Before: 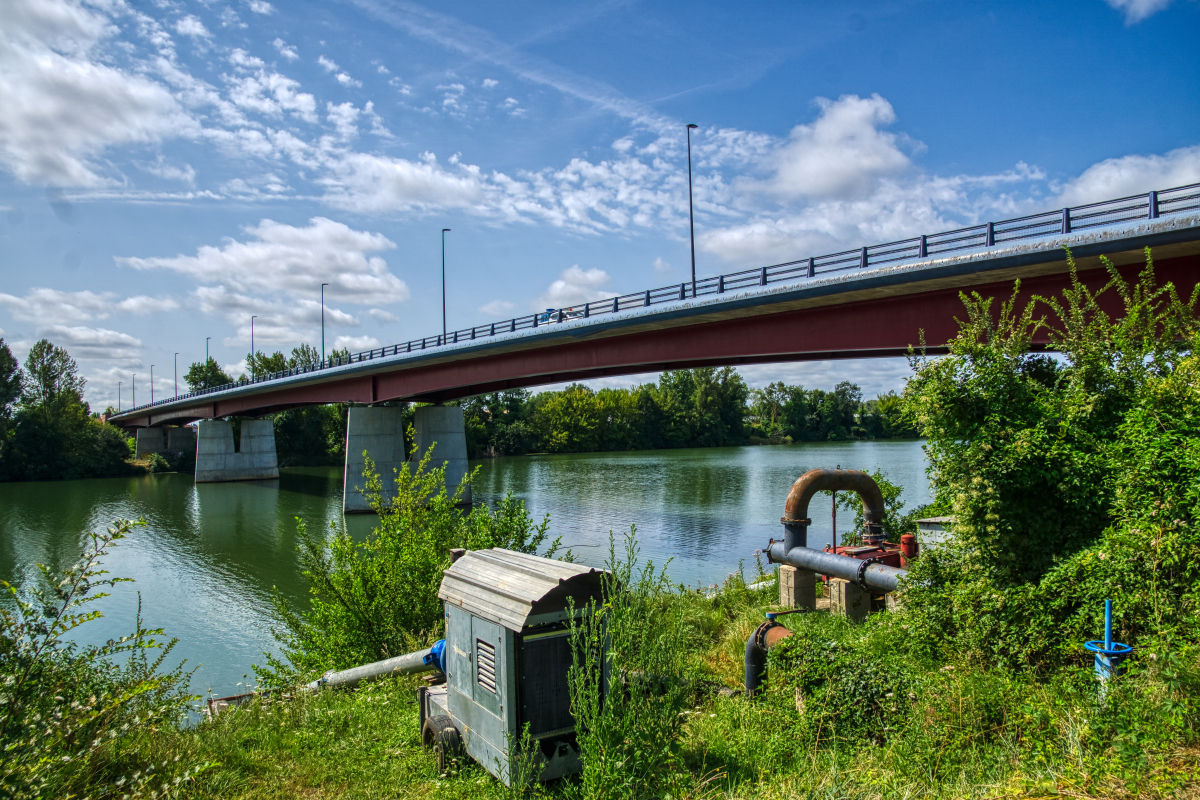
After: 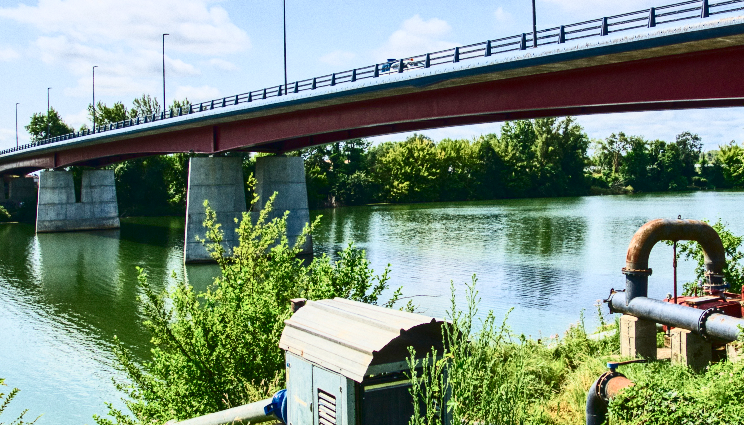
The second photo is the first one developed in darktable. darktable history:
contrast brightness saturation: contrast 0.93, brightness 0.2
crop: left 13.312%, top 31.28%, right 24.627%, bottom 15.582%
grain: coarseness 0.09 ISO
filmic rgb: black relative exposure -16 EV, white relative exposure 8 EV, threshold 3 EV, hardness 4.17, latitude 50%, contrast 0.5, color science v5 (2021), contrast in shadows safe, contrast in highlights safe, enable highlight reconstruction true
exposure: black level correction 0, exposure 0.7 EV, compensate exposure bias true, compensate highlight preservation false
